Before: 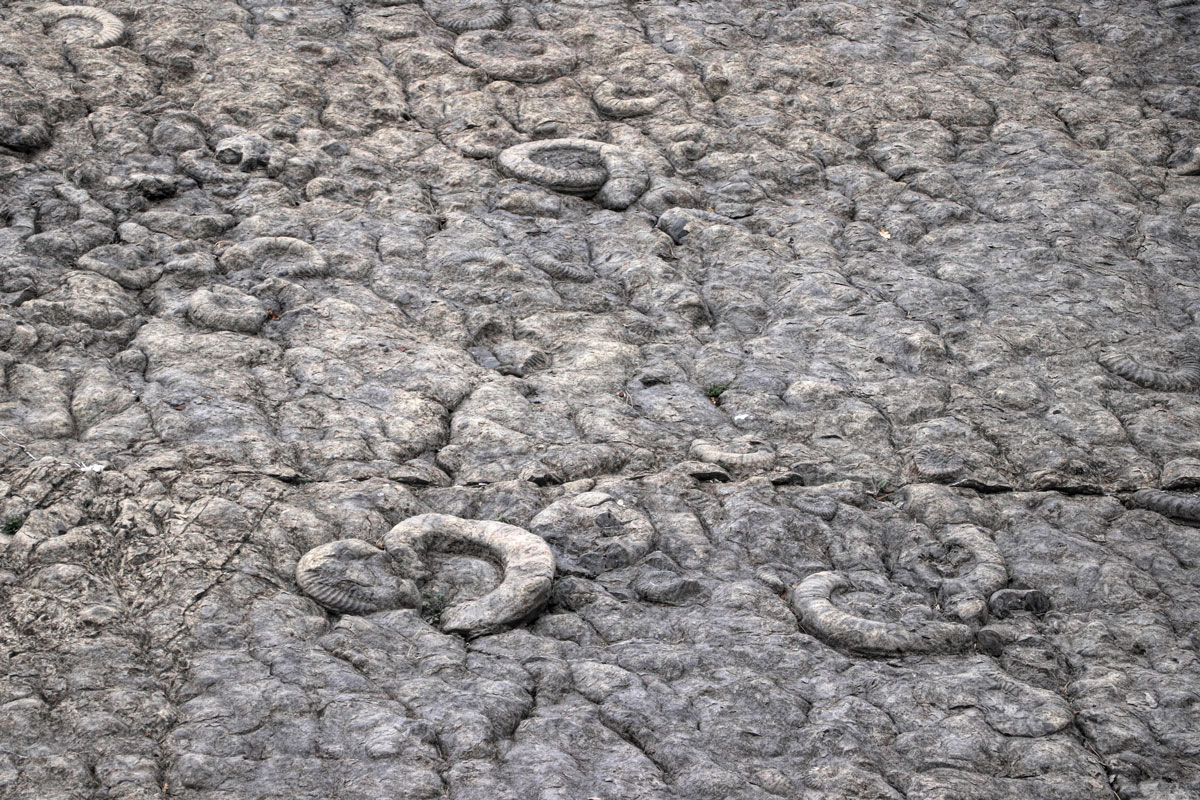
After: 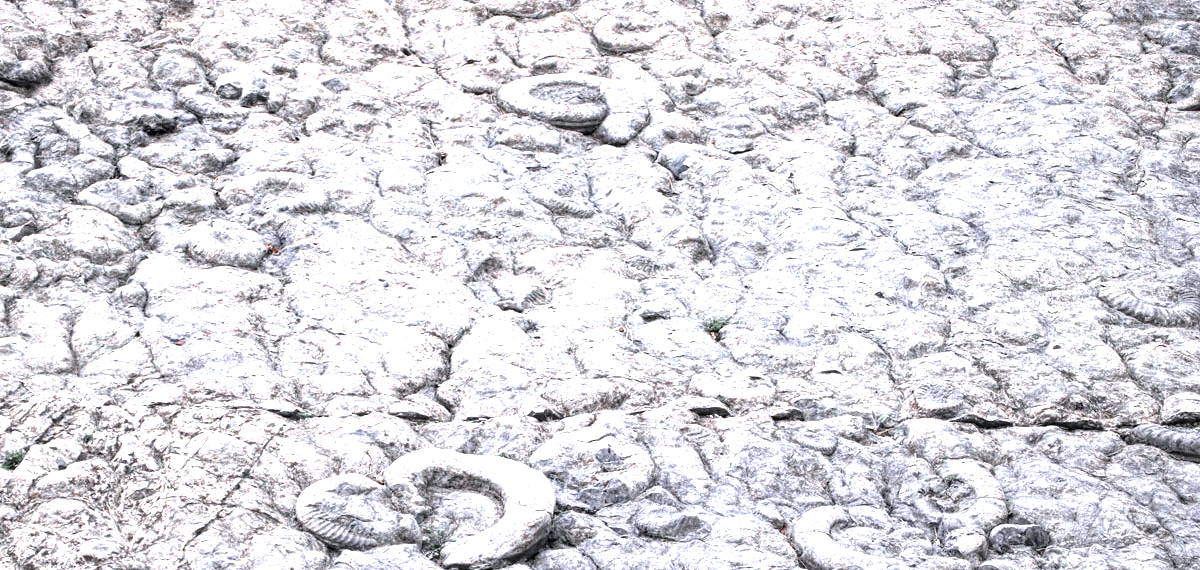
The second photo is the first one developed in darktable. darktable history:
crop and rotate: top 8.188%, bottom 20.477%
exposure: black level correction 0, exposure 1.741 EV, compensate highlight preservation false
color calibration: illuminant as shot in camera, x 0.358, y 0.373, temperature 4628.91 K
